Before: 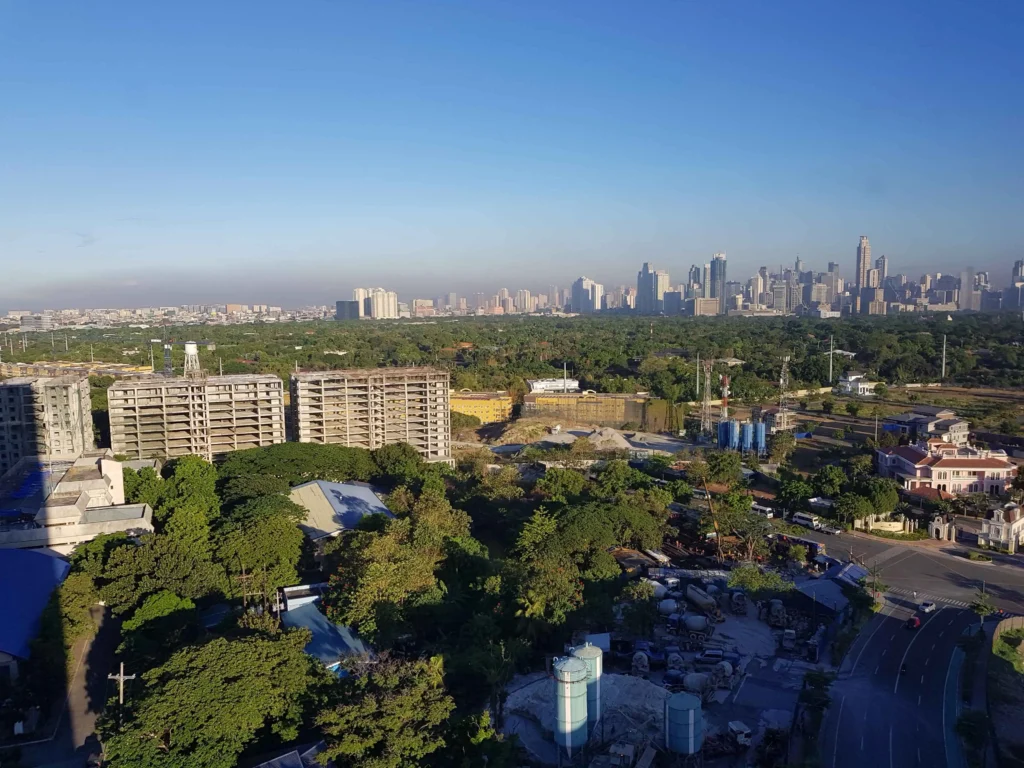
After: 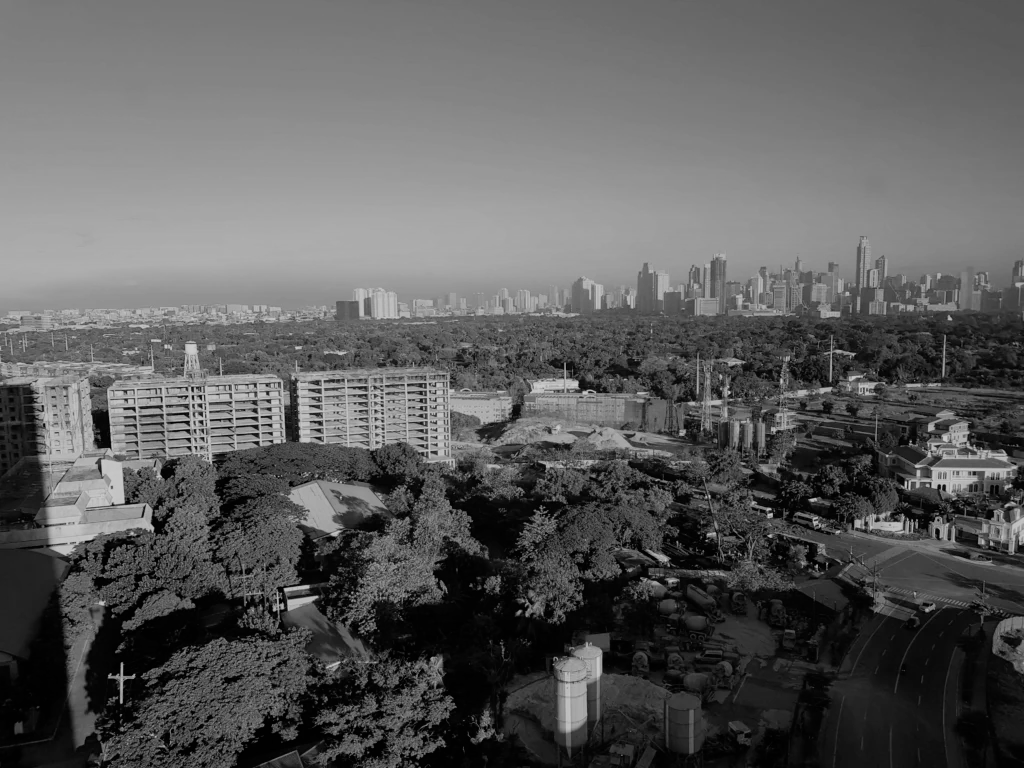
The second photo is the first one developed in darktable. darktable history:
filmic rgb: black relative exposure -7.65 EV, white relative exposure 4.56 EV, hardness 3.61, color science v6 (2022)
monochrome: a 73.58, b 64.21
tone equalizer: on, module defaults
